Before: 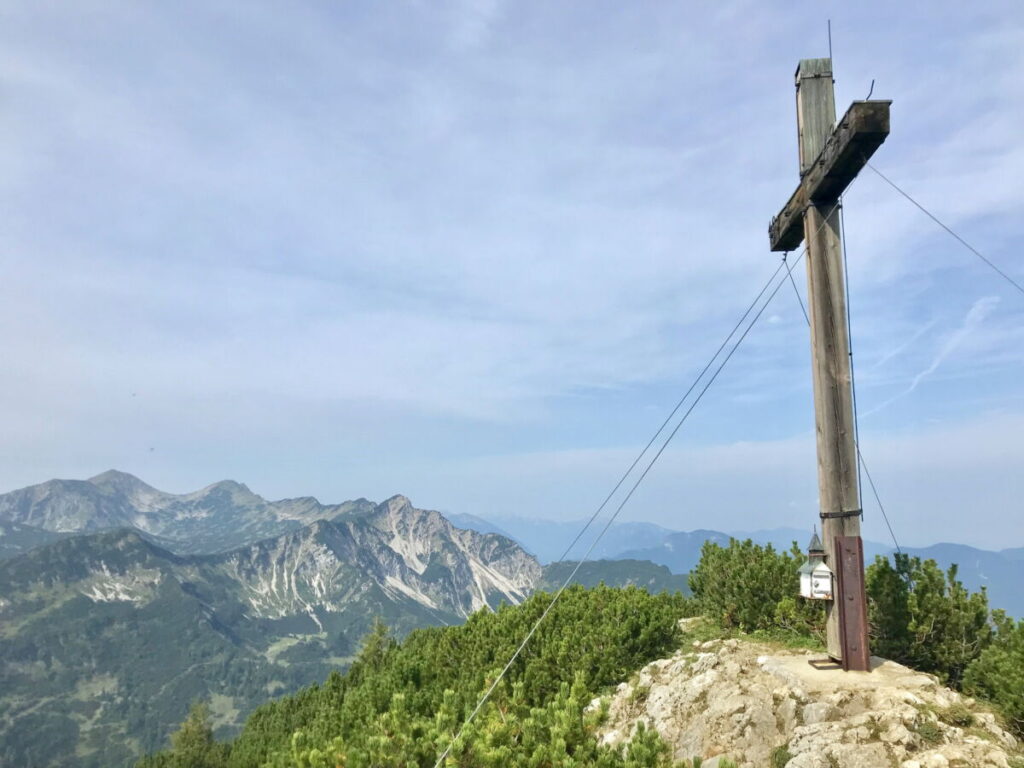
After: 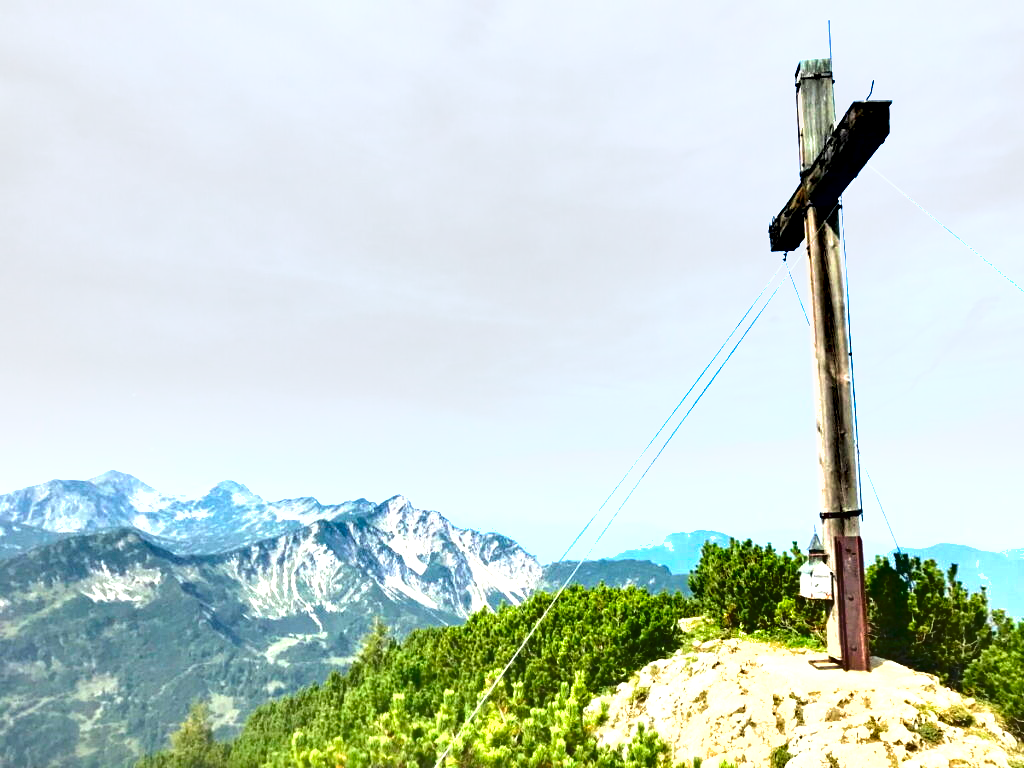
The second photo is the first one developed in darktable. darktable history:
exposure: black level correction 0, exposure 1.454 EV, compensate exposure bias true, compensate highlight preservation false
shadows and highlights: radius 134.71, soften with gaussian
